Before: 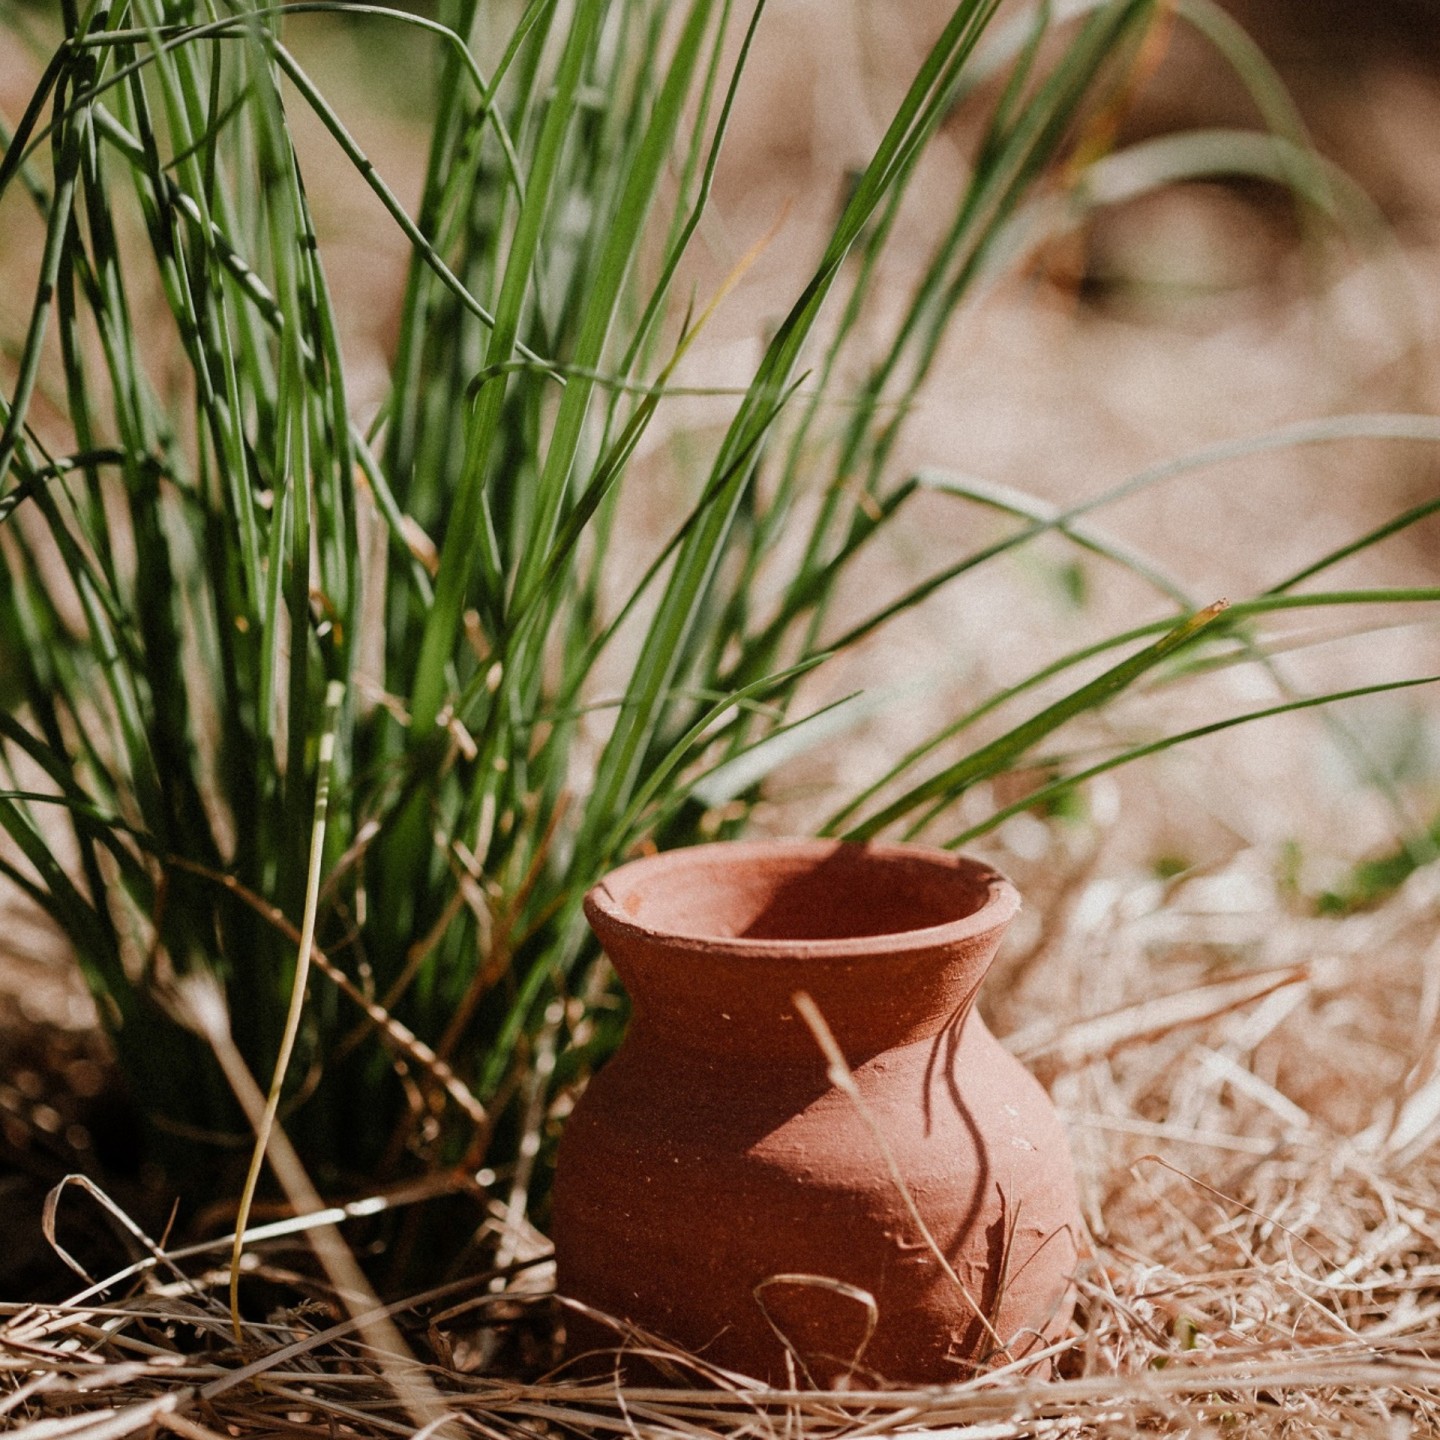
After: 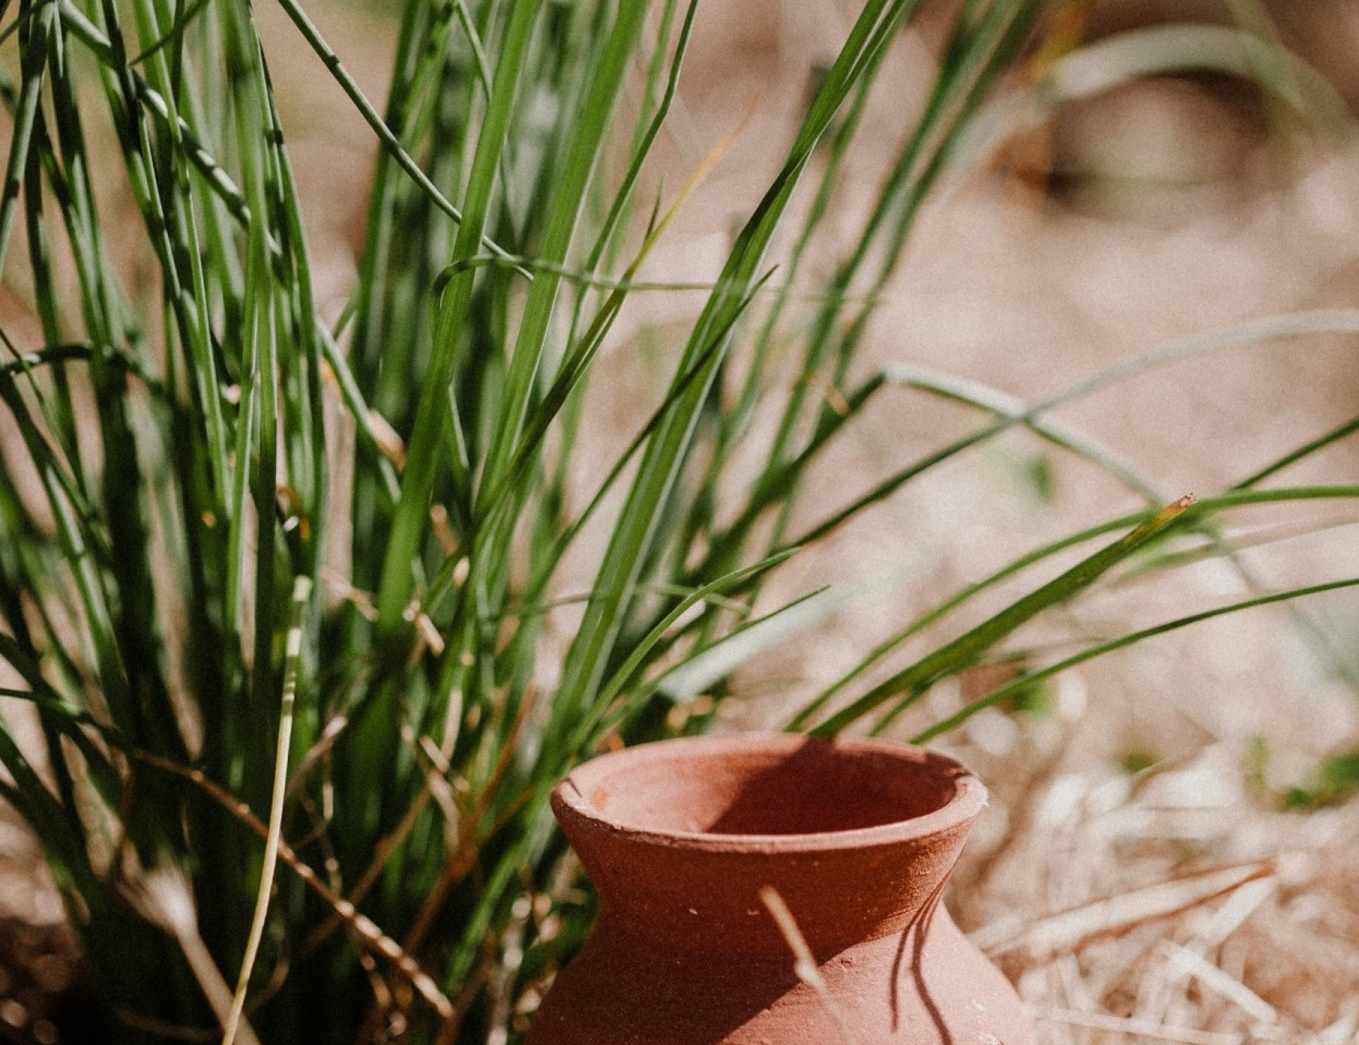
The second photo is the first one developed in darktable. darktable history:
crop: left 2.352%, top 7.302%, right 3.239%, bottom 20.125%
